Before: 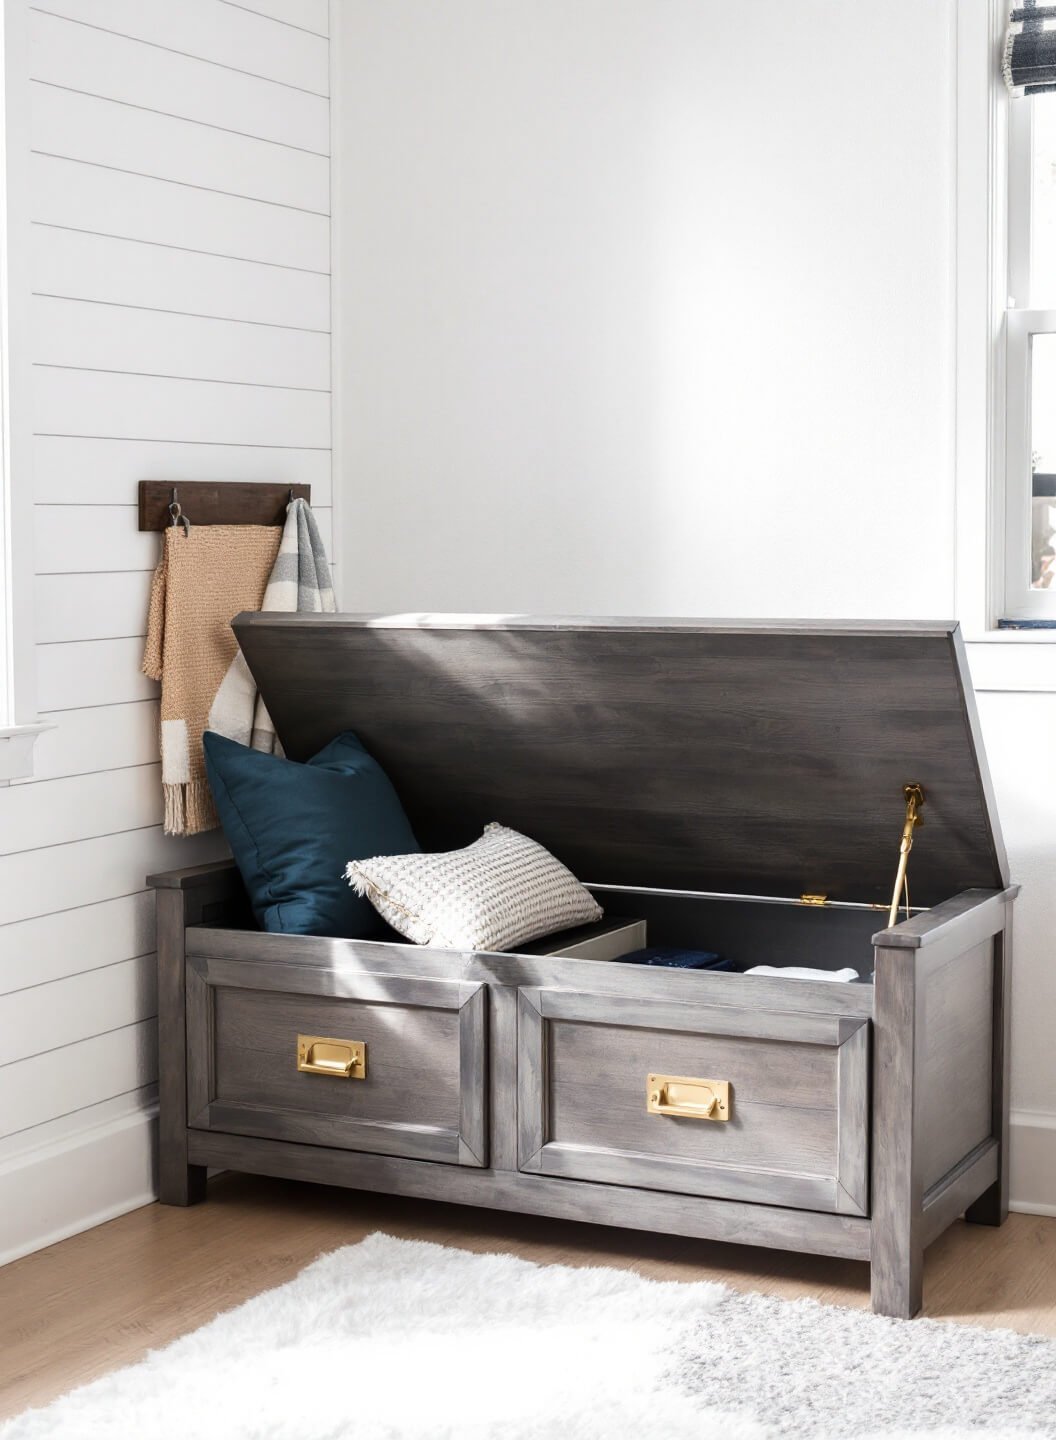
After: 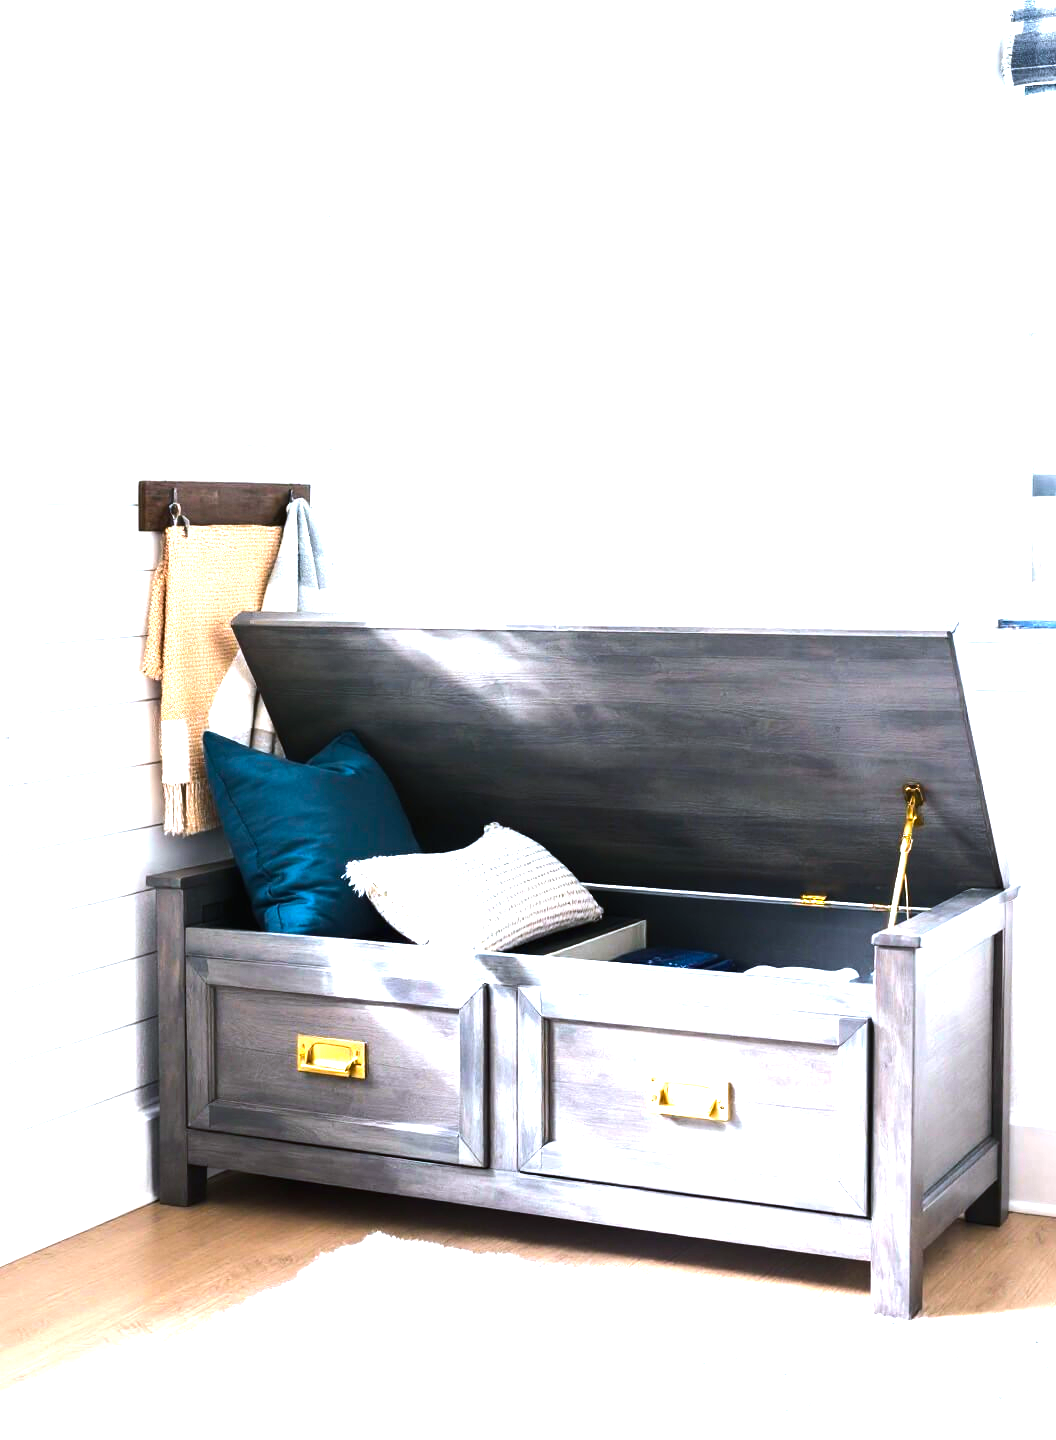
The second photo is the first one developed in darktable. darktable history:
exposure: black level correction 0, exposure 1 EV, compensate exposure bias true, compensate highlight preservation false
color balance rgb: shadows lift › chroma 2.009%, shadows lift › hue 221.33°, highlights gain › chroma 1.111%, highlights gain › hue 60.2°, linear chroma grading › global chroma 15.023%, perceptual saturation grading › global saturation -4.004%, perceptual saturation grading › shadows -2.584%, perceptual brilliance grading › highlights 20.761%, perceptual brilliance grading › mid-tones 19.487%, perceptual brilliance grading › shadows -20.806%, global vibrance 45.308%
color calibration: illuminant custom, x 0.368, y 0.373, temperature 4337.73 K
local contrast: mode bilateral grid, contrast 100, coarseness 99, detail 89%, midtone range 0.2
